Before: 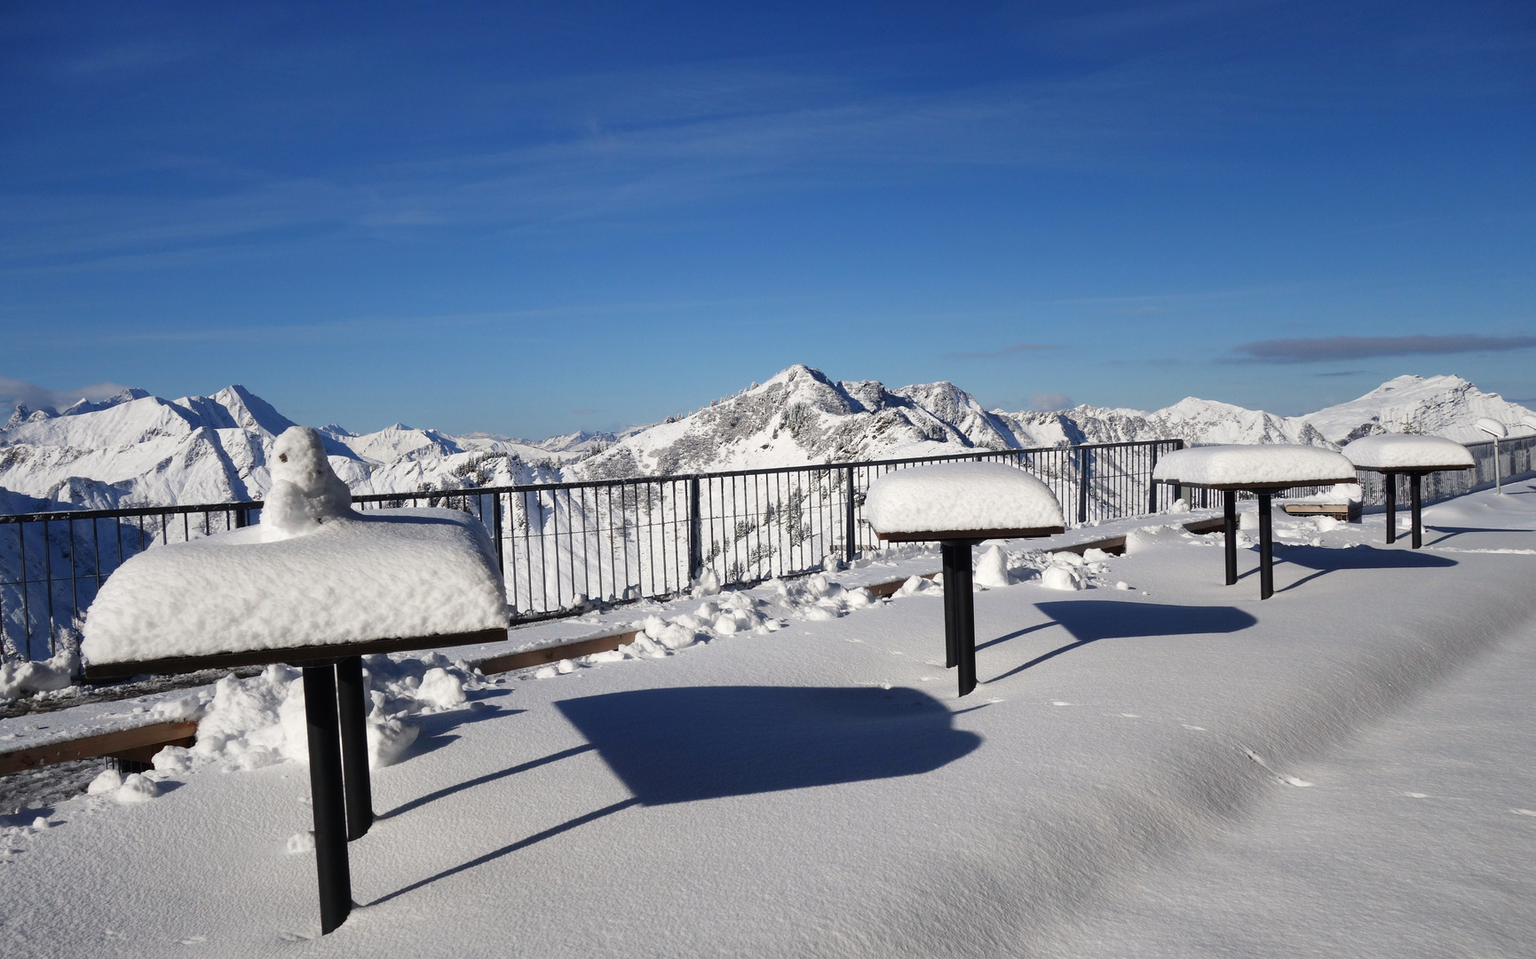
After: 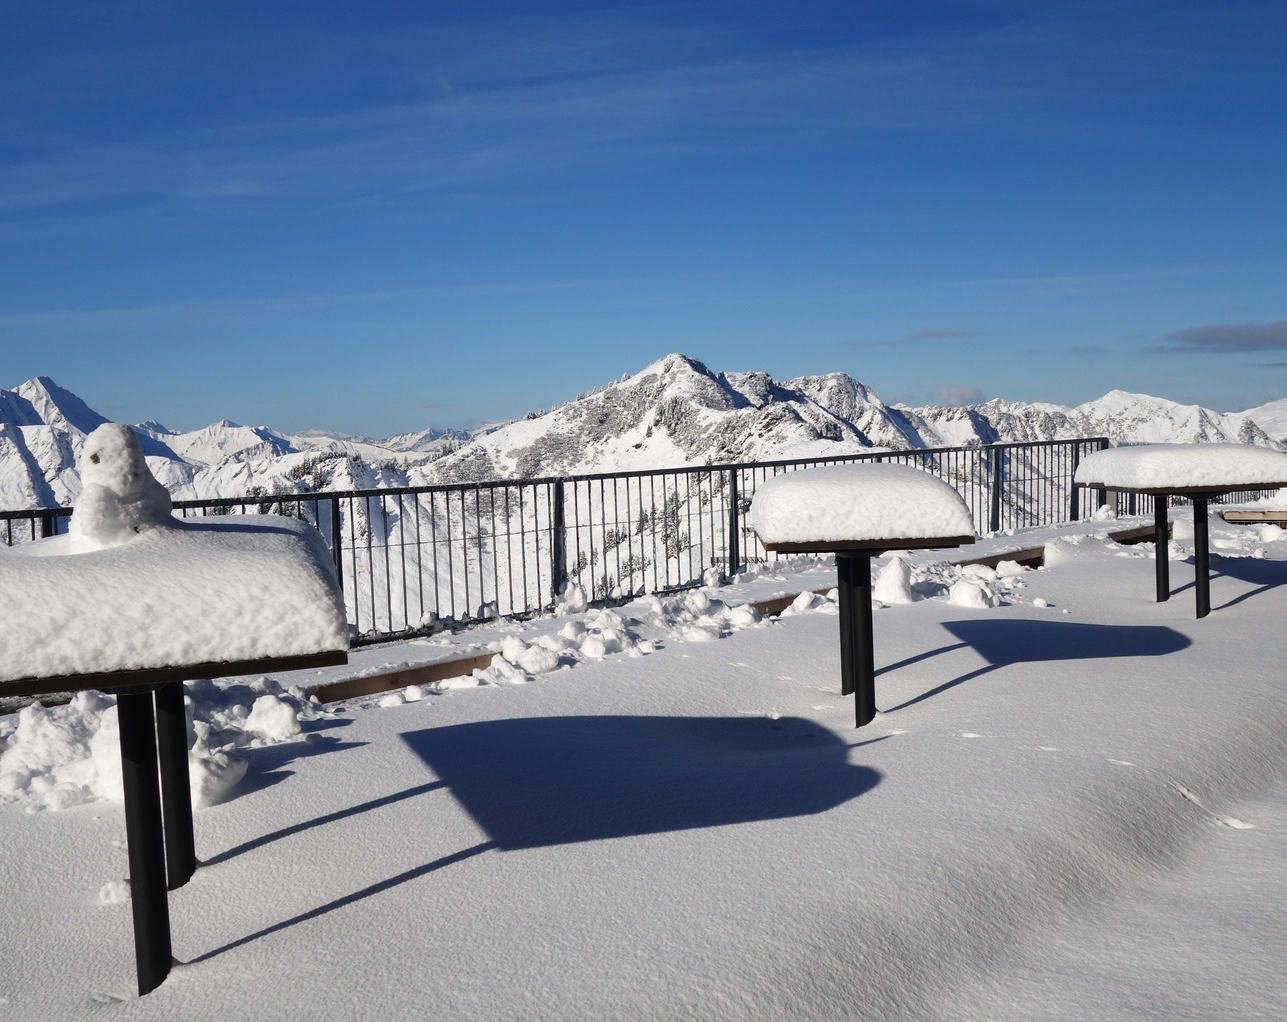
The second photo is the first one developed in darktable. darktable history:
crop and rotate: left 12.993%, top 5.302%, right 12.58%
